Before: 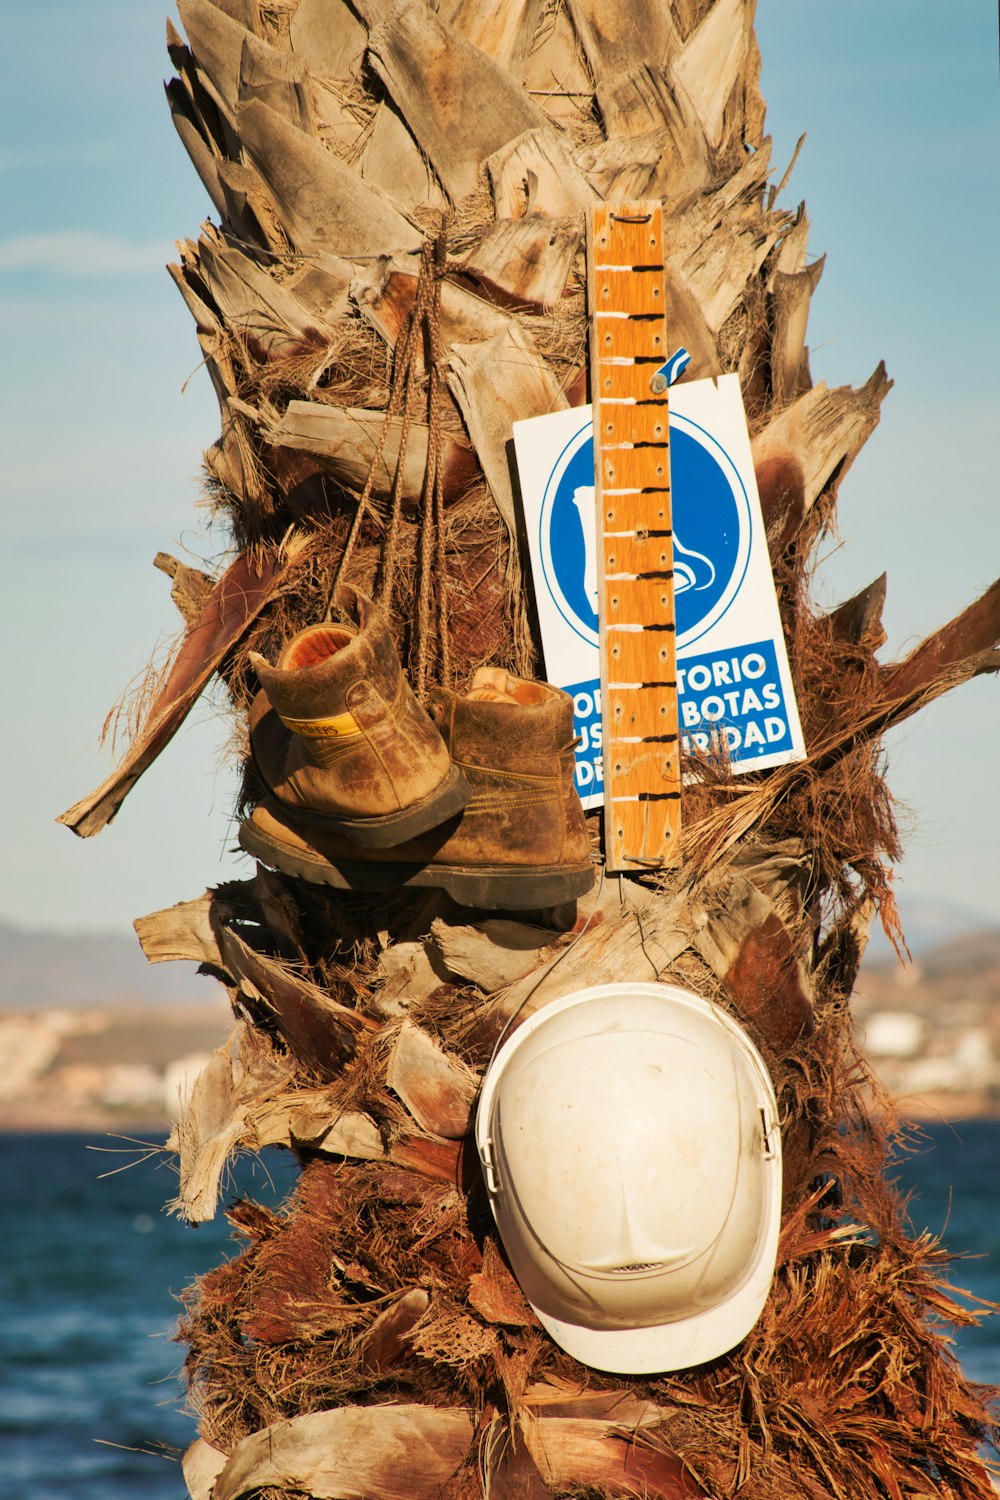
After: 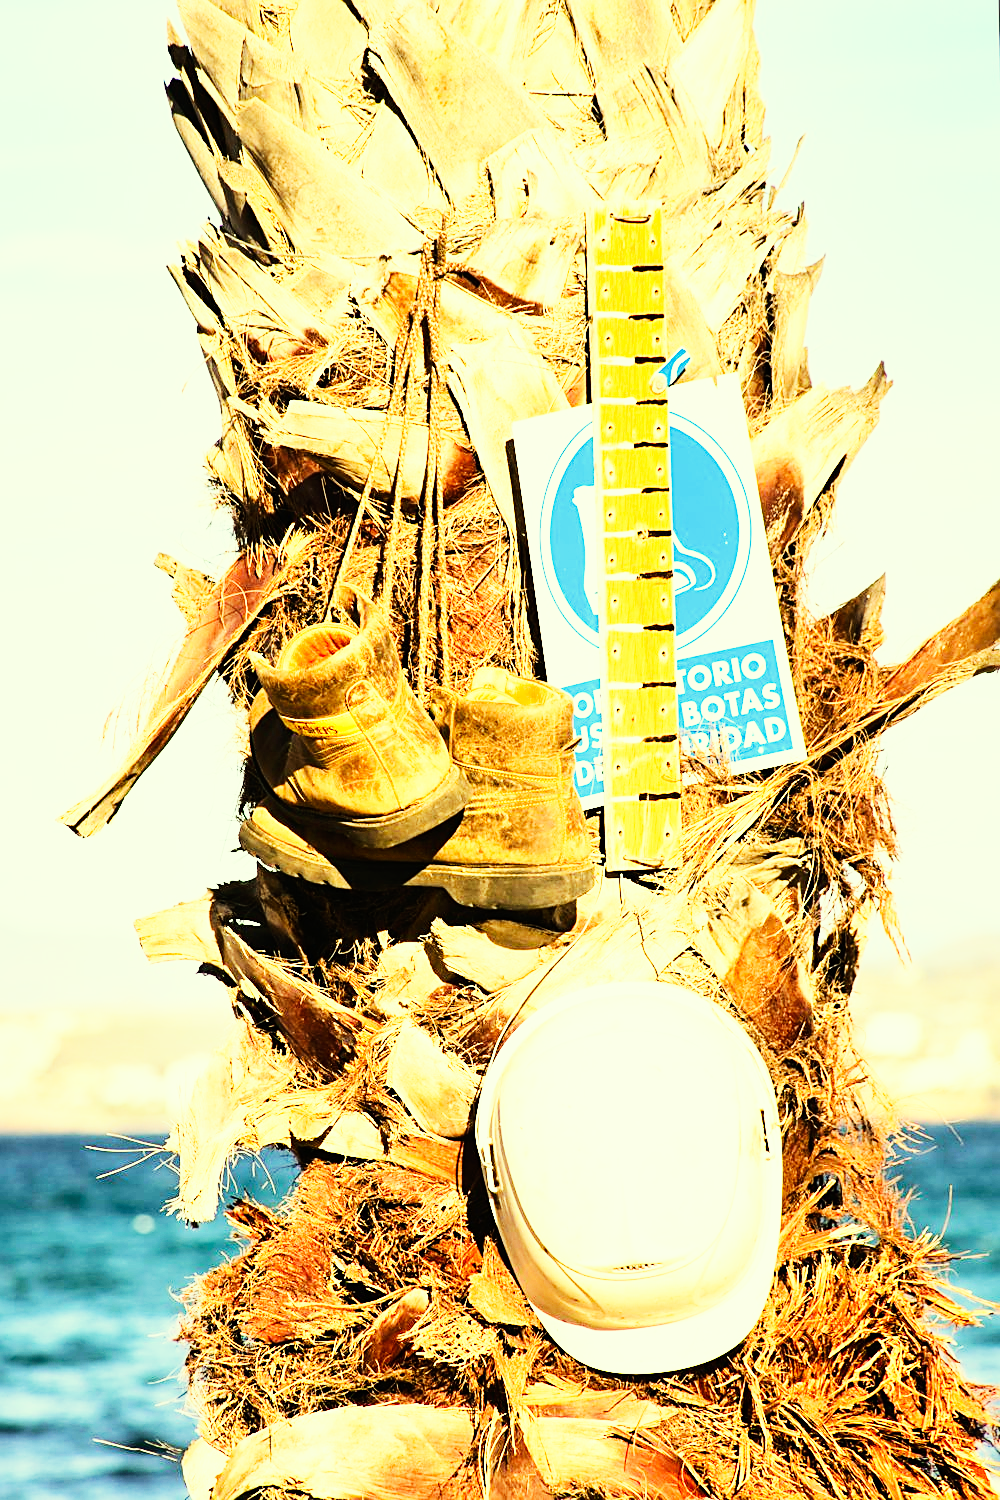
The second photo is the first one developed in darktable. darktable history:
color correction: highlights a* -5.7, highlights b* 11.02
base curve: curves: ch0 [(0, 0) (0.007, 0.004) (0.027, 0.03) (0.046, 0.07) (0.207, 0.54) (0.442, 0.872) (0.673, 0.972) (1, 1)], preserve colors none
tone equalizer: -7 EV 0.146 EV, -6 EV 0.595 EV, -5 EV 1.18 EV, -4 EV 1.36 EV, -3 EV 1.14 EV, -2 EV 0.6 EV, -1 EV 0.165 EV, edges refinement/feathering 500, mask exposure compensation -1.57 EV, preserve details no
sharpen: amount 0.491
